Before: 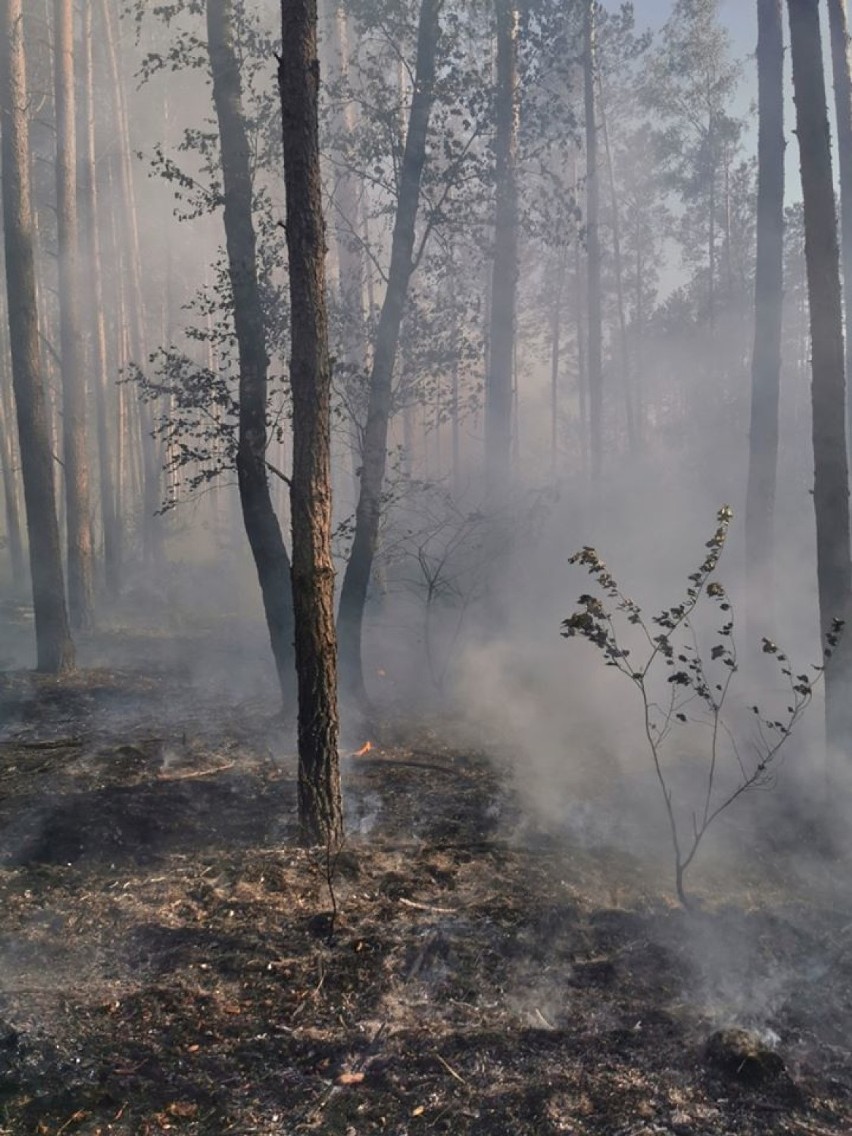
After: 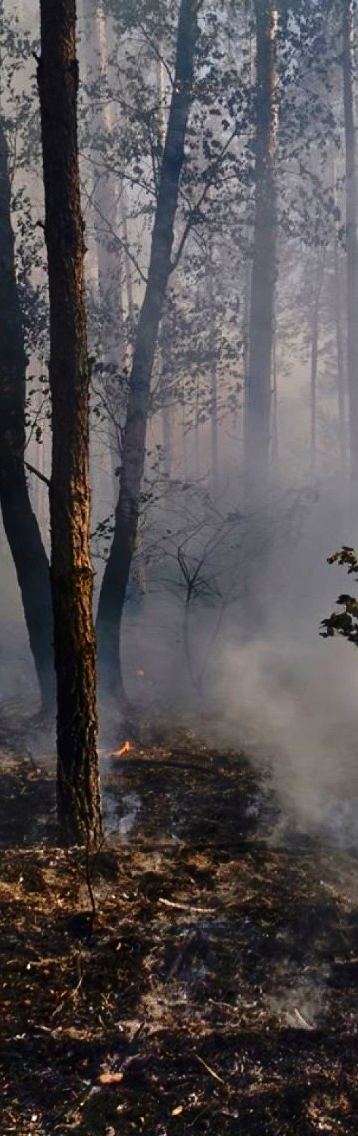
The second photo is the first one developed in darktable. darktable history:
tone curve: curves: ch0 [(0, 0) (0.541, 0.628) (0.906, 0.997)], preserve colors none
base curve: curves: ch0 [(0, 0) (0.073, 0.04) (0.157, 0.139) (0.492, 0.492) (0.758, 0.758) (1, 1)], preserve colors none
contrast brightness saturation: brightness -0.205, saturation 0.083
crop: left 28.386%, right 29.582%
